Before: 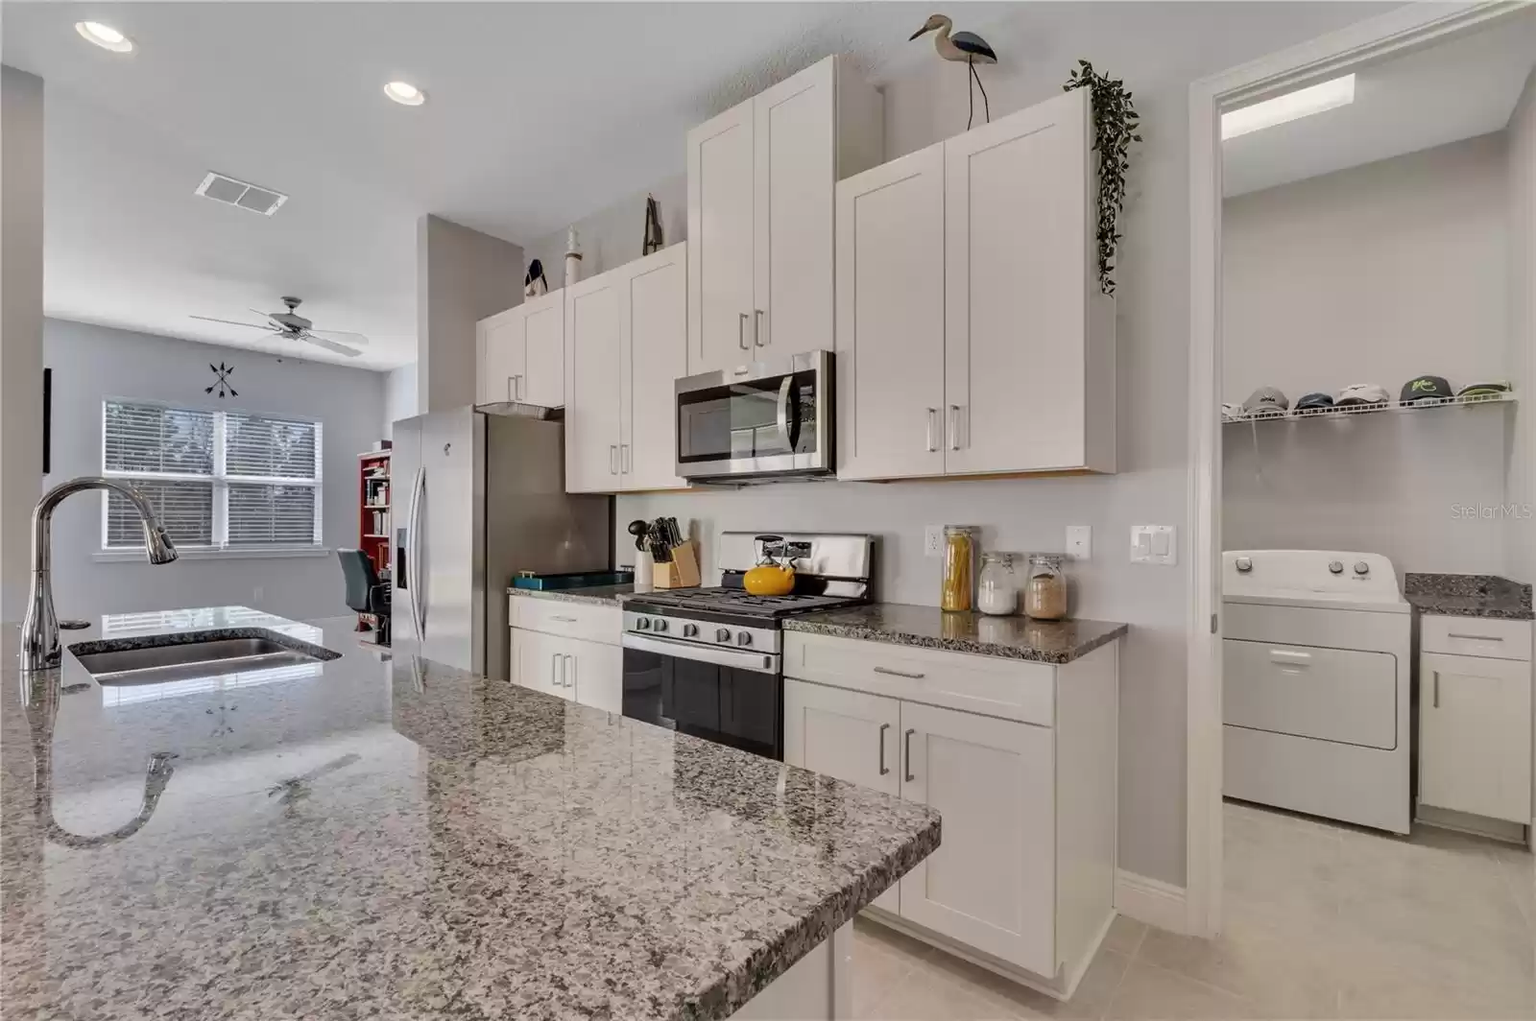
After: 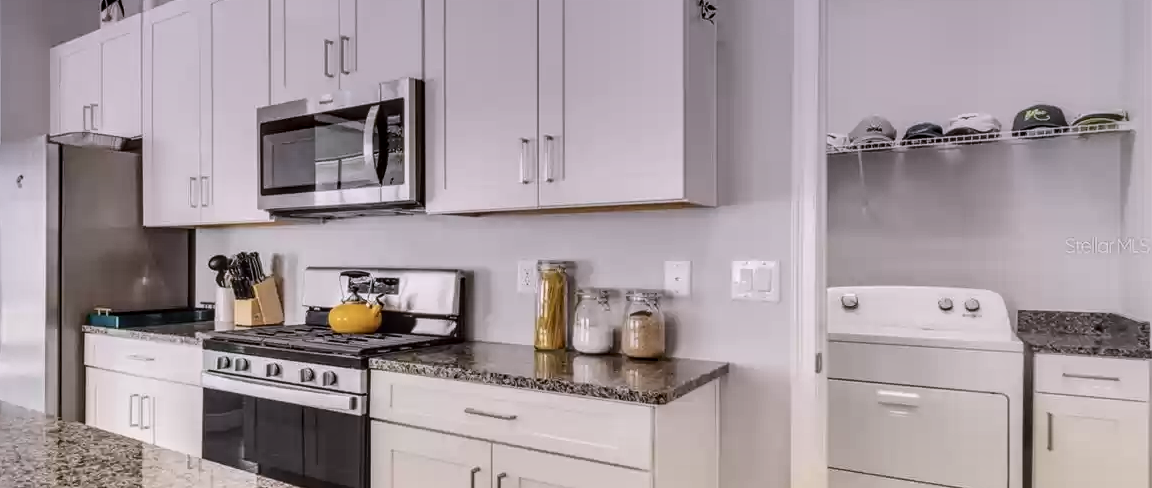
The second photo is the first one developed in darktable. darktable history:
tone curve: curves: ch0 [(0.003, 0.029) (0.202, 0.232) (0.46, 0.56) (0.611, 0.739) (0.843, 0.941) (1, 0.99)]; ch1 [(0, 0) (0.35, 0.356) (0.45, 0.453) (0.508, 0.515) (0.617, 0.601) (1, 1)]; ch2 [(0, 0) (0.456, 0.469) (0.5, 0.5) (0.556, 0.566) (0.635, 0.642) (1, 1)], color space Lab, independent channels, preserve colors none
graduated density: hue 238.83°, saturation 50%
crop and rotate: left 27.938%, top 27.046%, bottom 27.046%
local contrast: detail 130%
